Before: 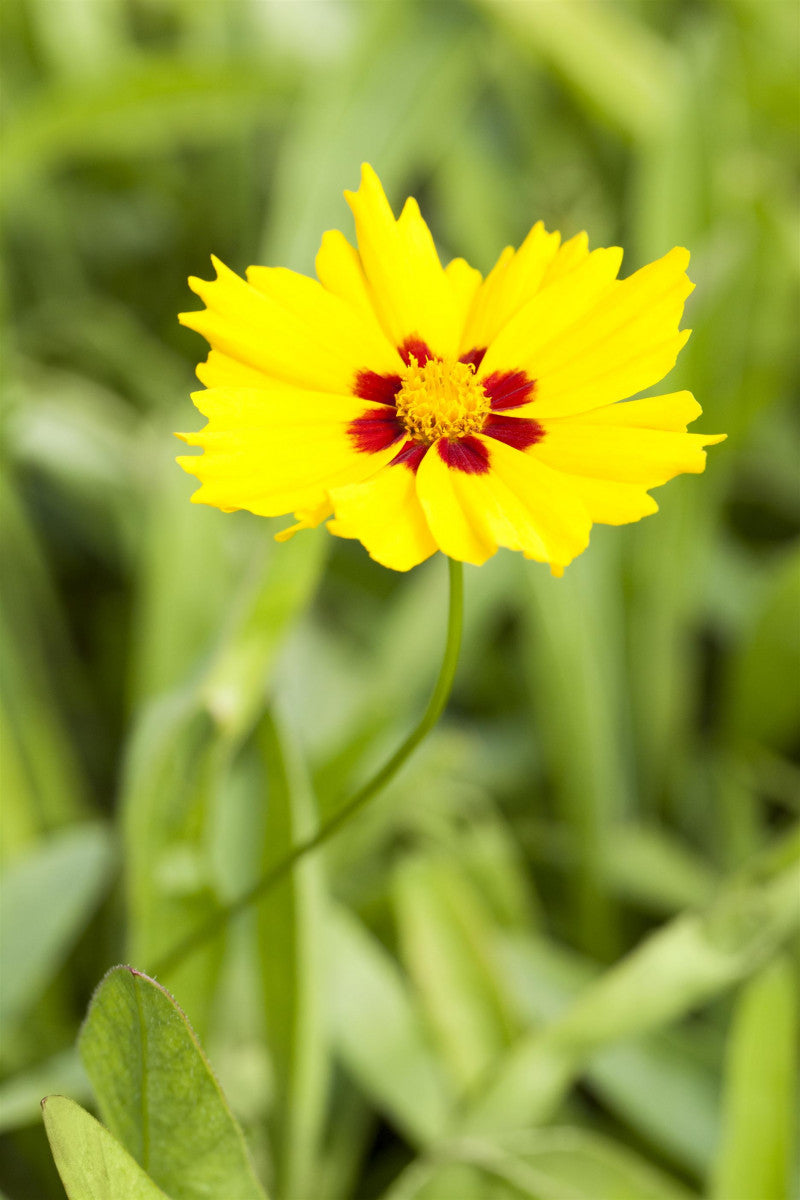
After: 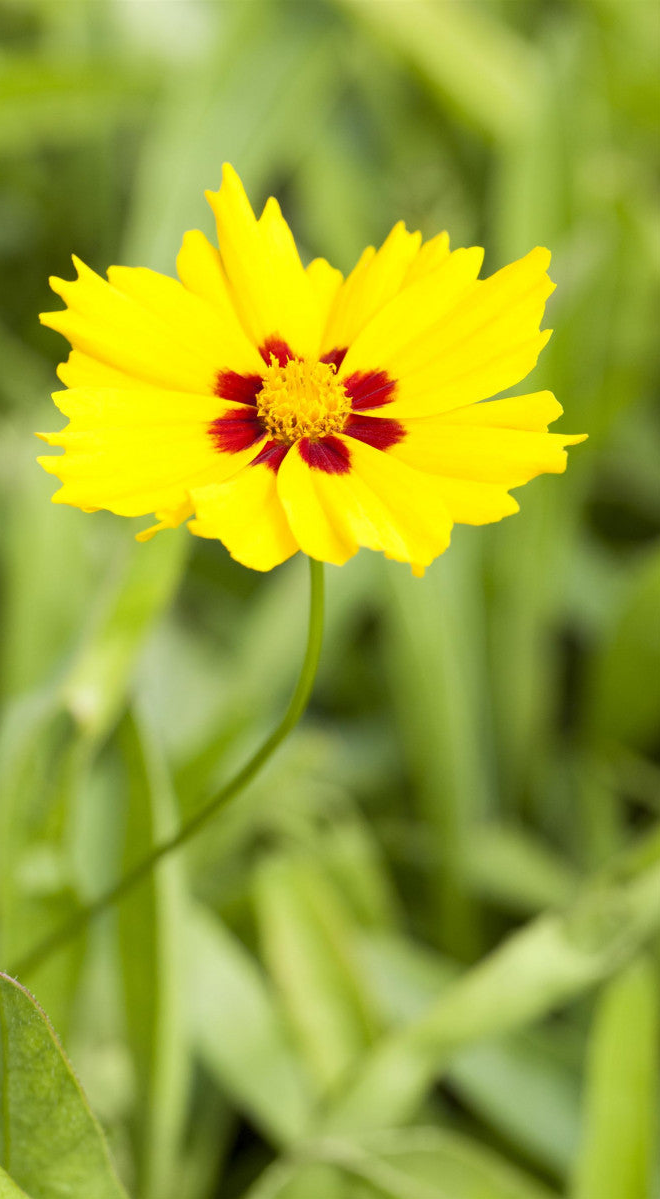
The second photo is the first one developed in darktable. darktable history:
crop: left 17.402%, bottom 0.043%
